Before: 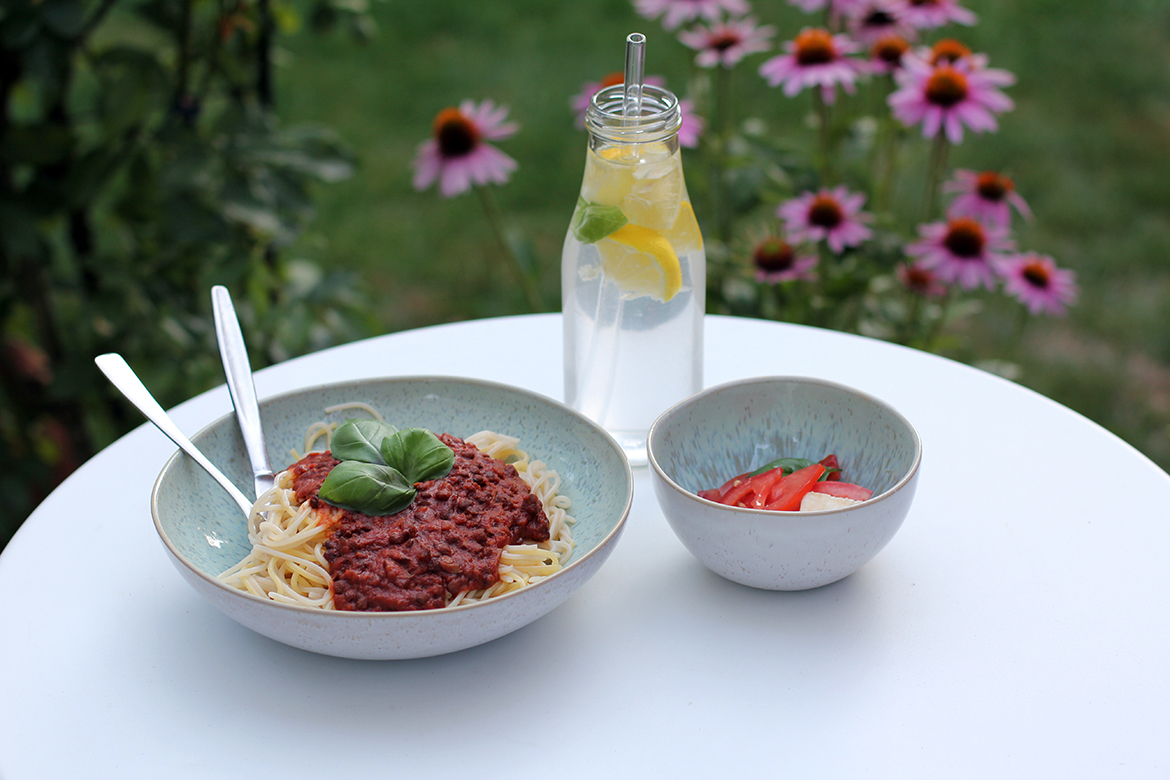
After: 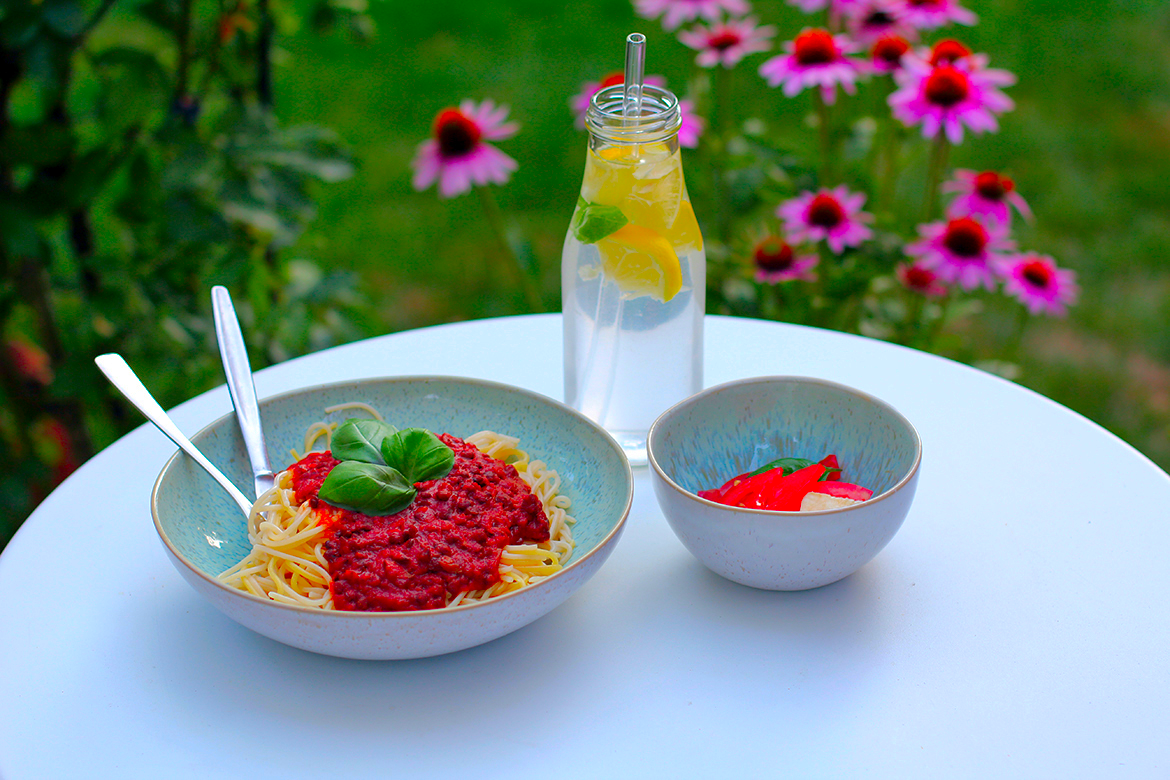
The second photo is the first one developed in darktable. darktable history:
color correction: saturation 2.15
shadows and highlights: on, module defaults
